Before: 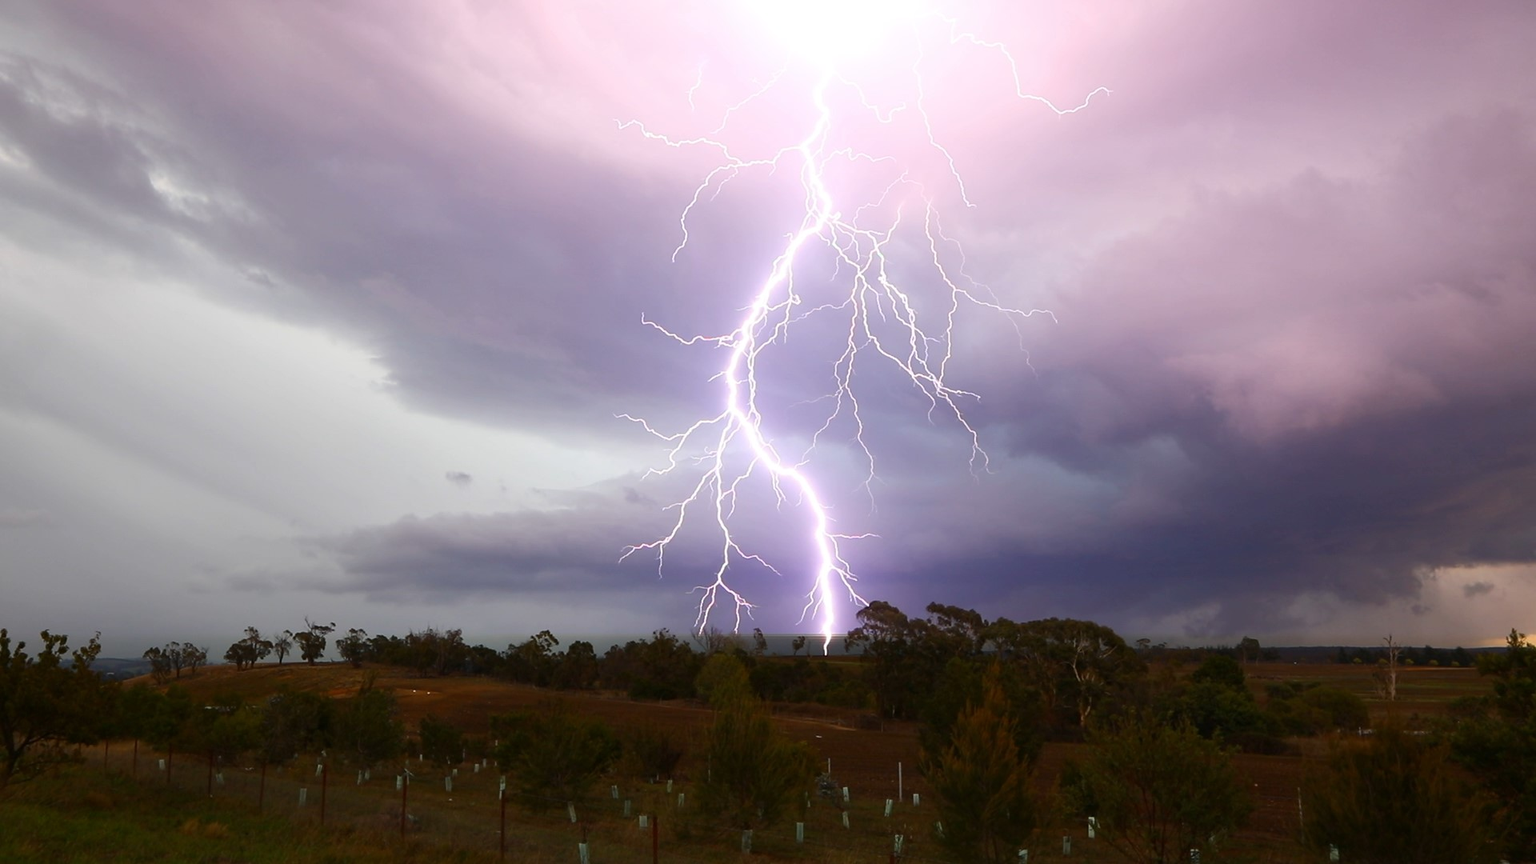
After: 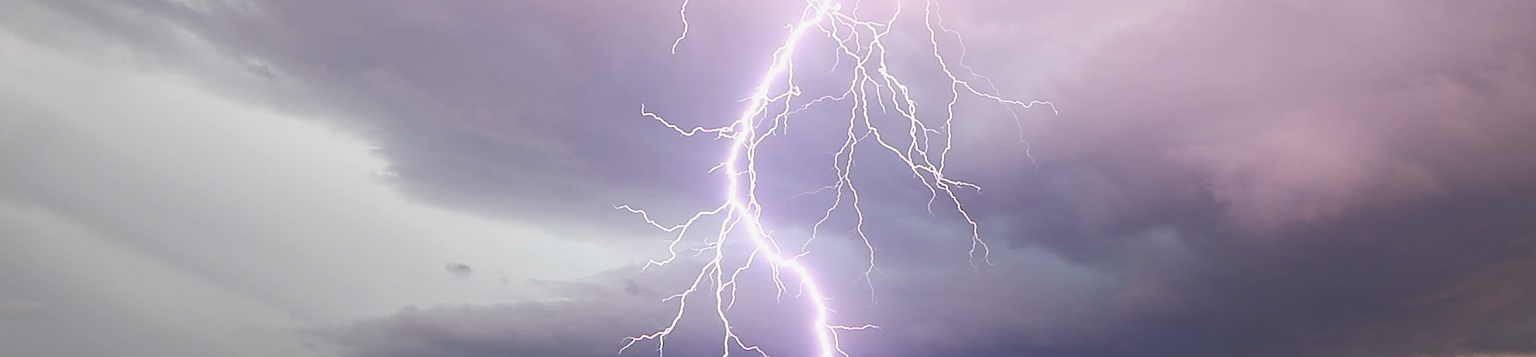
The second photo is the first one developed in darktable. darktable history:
sharpen: on, module defaults
exposure: black level correction -0.025, exposure -0.12 EV, compensate exposure bias true, compensate highlight preservation false
crop and rotate: top 24.226%, bottom 34.362%
